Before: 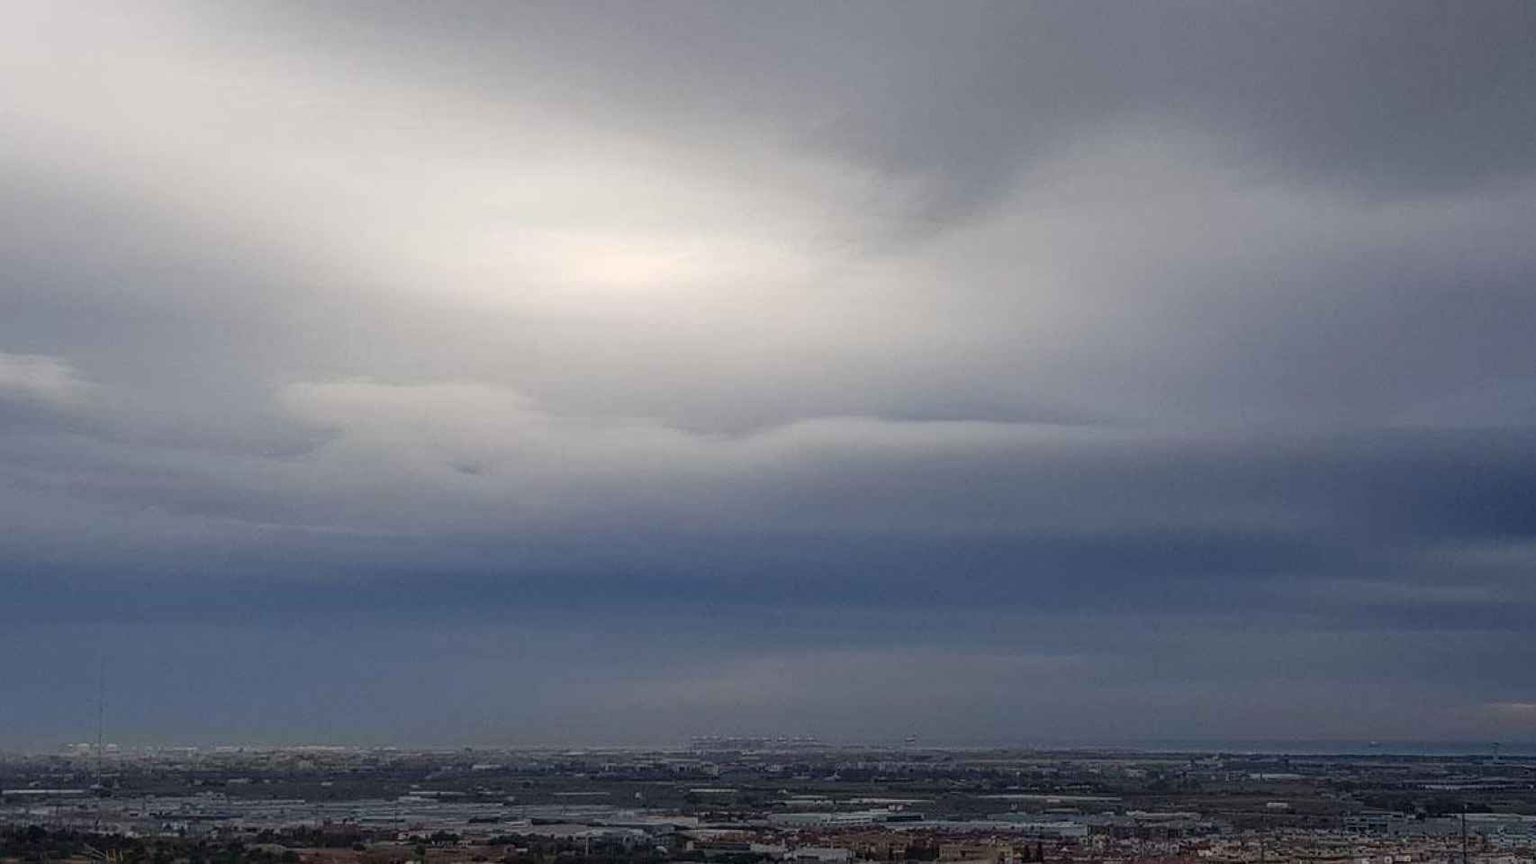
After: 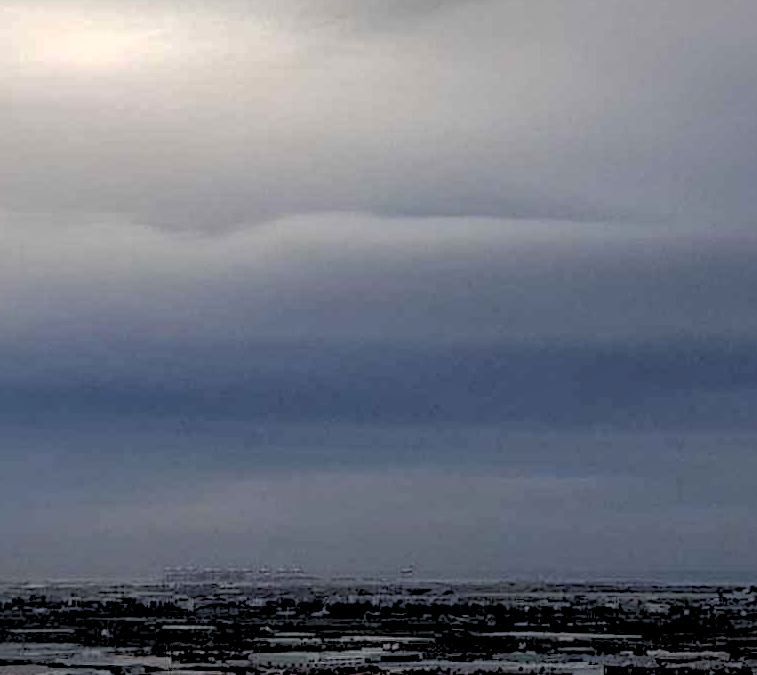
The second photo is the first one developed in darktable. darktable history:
crop: left 35.432%, top 26.233%, right 20.145%, bottom 3.432%
shadows and highlights: on, module defaults
rgb levels: levels [[0.029, 0.461, 0.922], [0, 0.5, 1], [0, 0.5, 1]]
